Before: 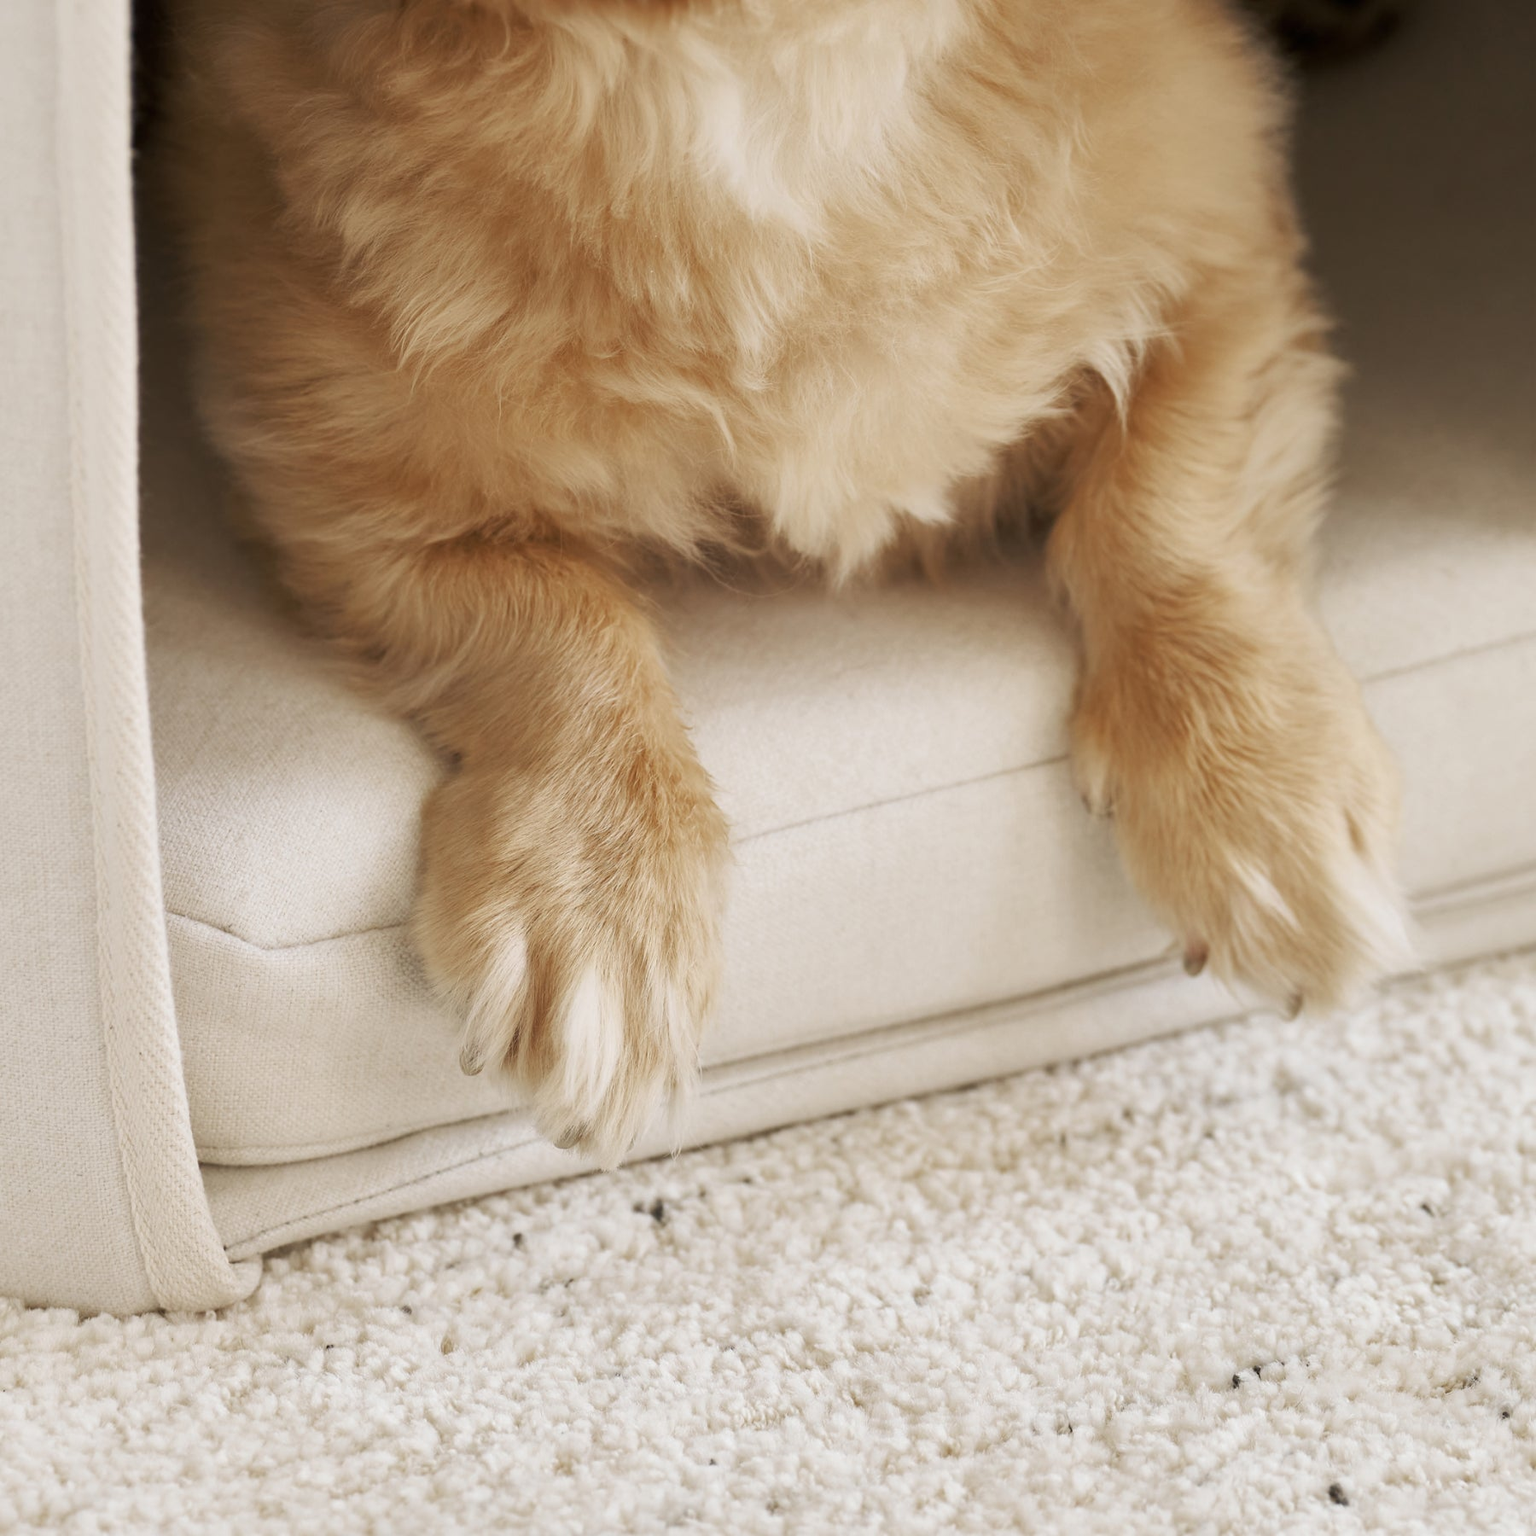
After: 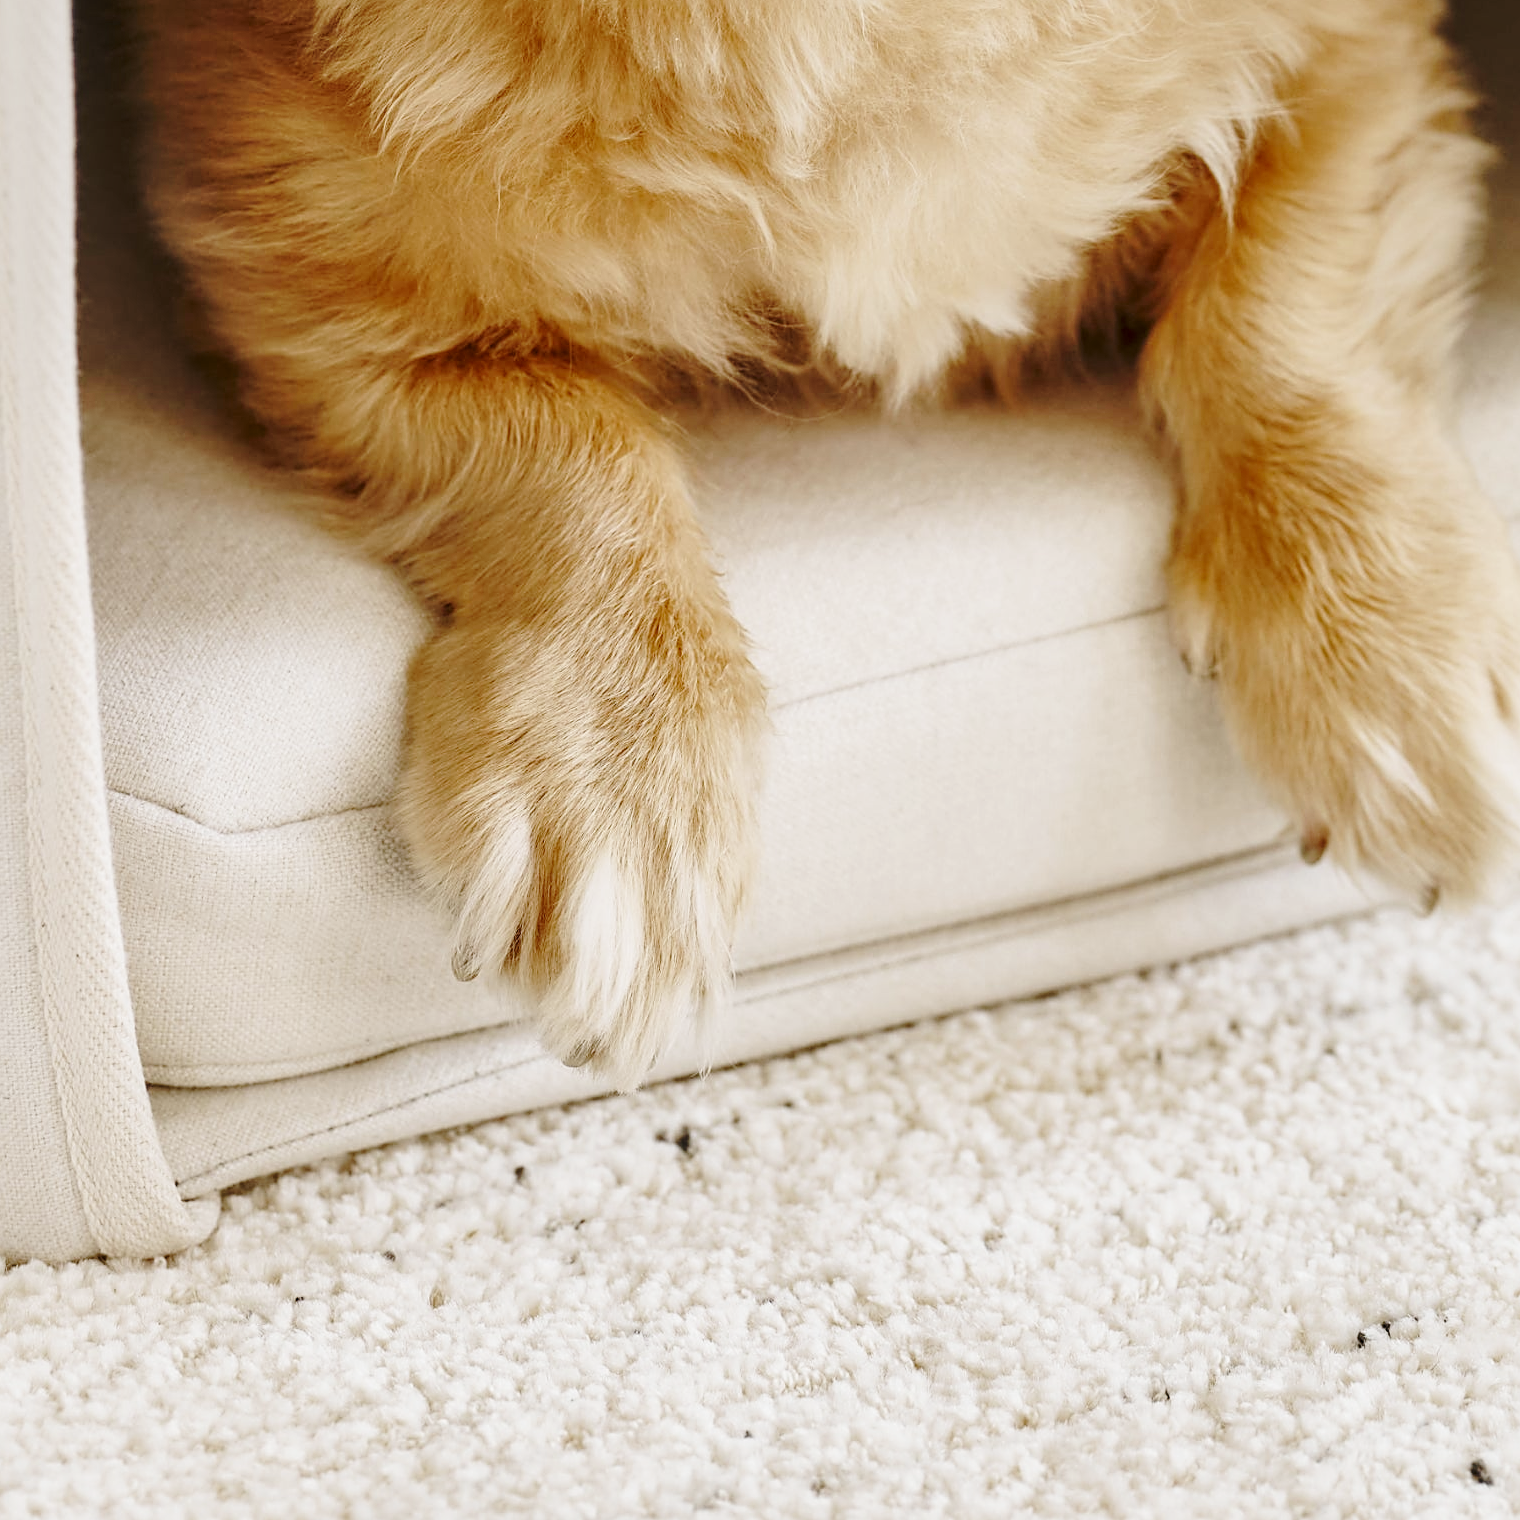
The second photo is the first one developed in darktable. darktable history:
exposure: black level correction 0.009, exposure -0.637 EV, compensate highlight preservation false
crop and rotate: left 4.842%, top 15.51%, right 10.668%
base curve: curves: ch0 [(0, 0) (0.032, 0.037) (0.105, 0.228) (0.435, 0.76) (0.856, 0.983) (1, 1)], preserve colors none
tone equalizer: on, module defaults
sharpen: on, module defaults
local contrast: on, module defaults
